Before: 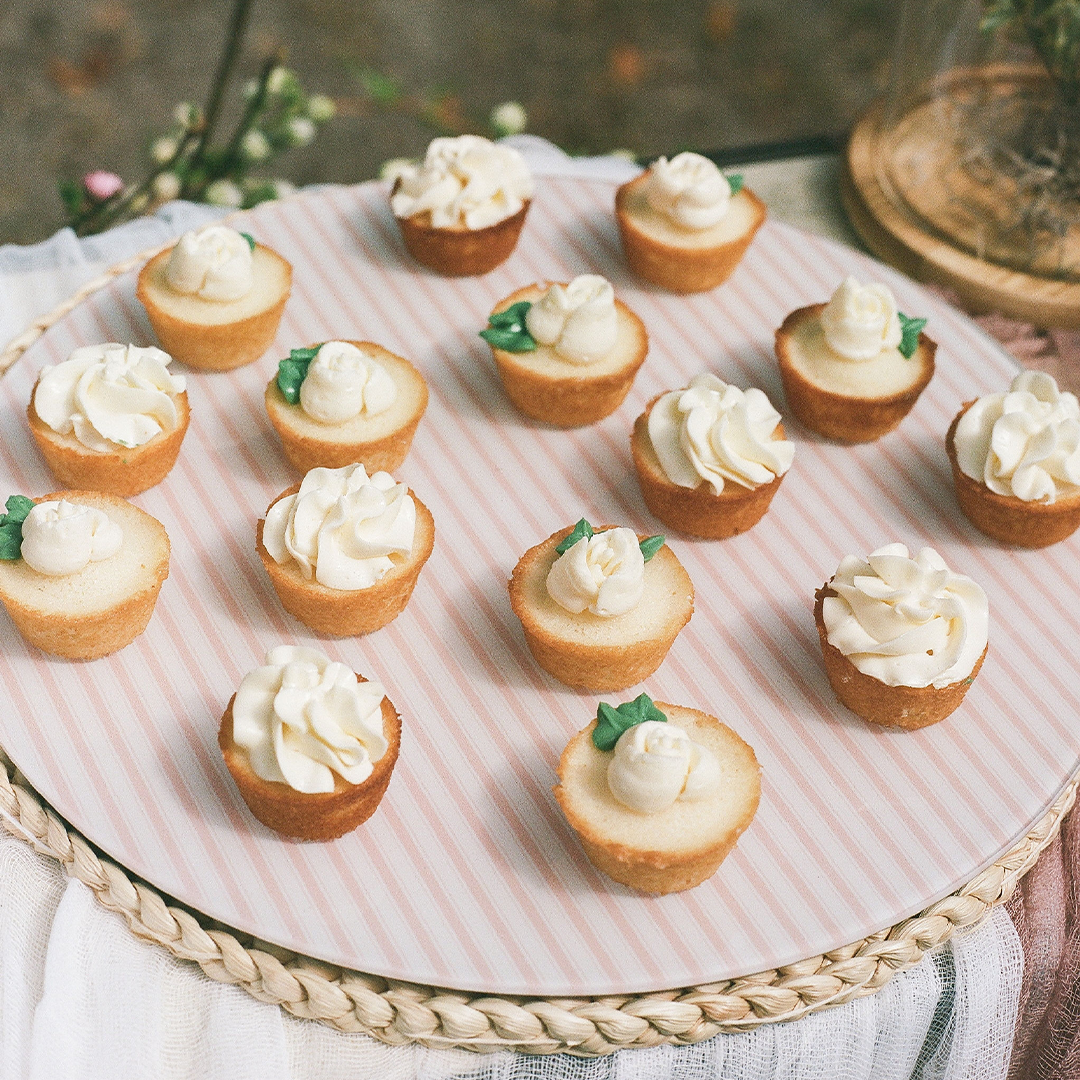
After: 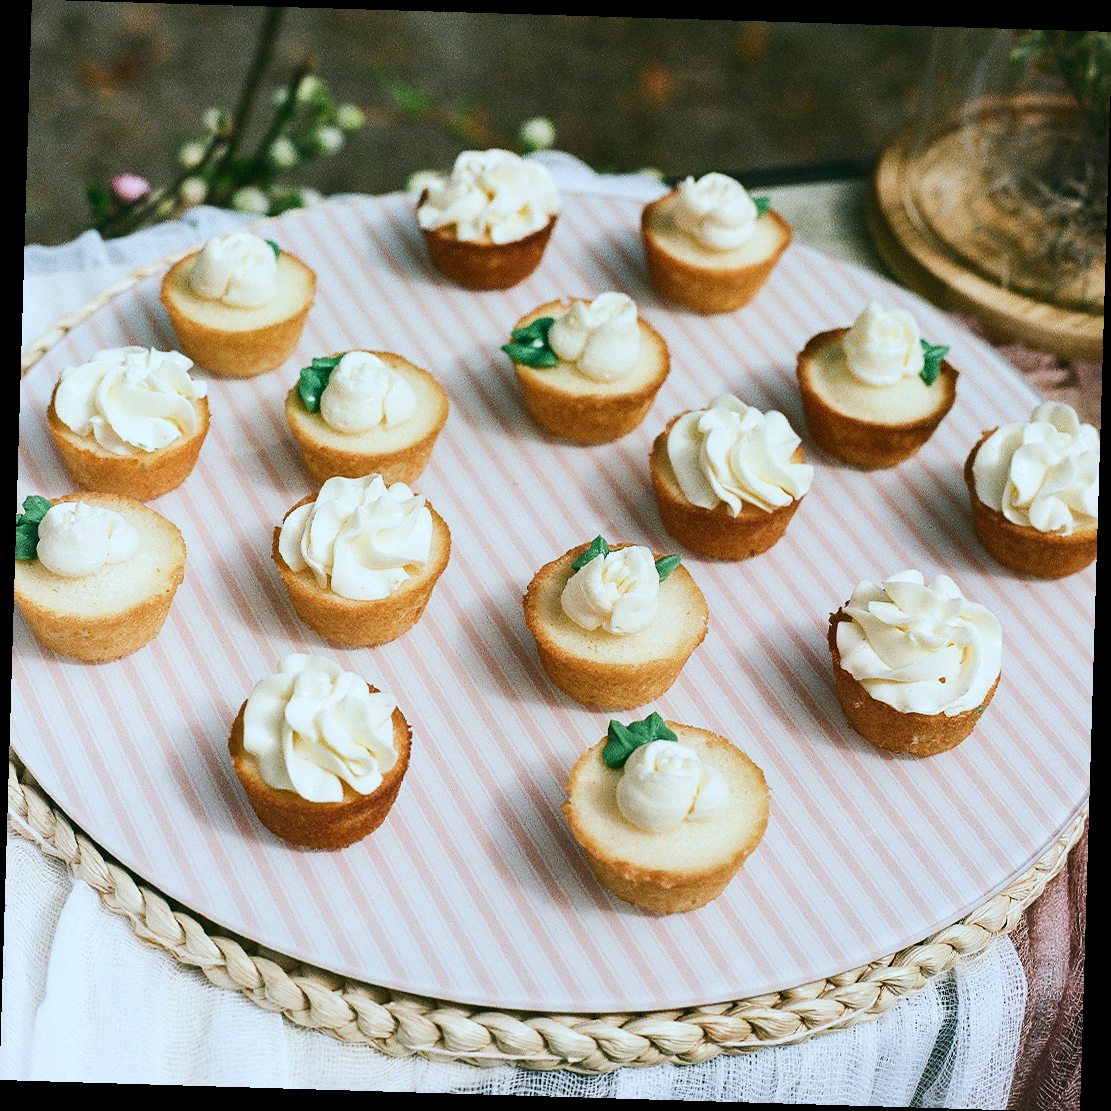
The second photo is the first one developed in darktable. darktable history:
rotate and perspective: rotation 1.72°, automatic cropping off
contrast brightness saturation: contrast 0.19, brightness -0.11, saturation 0.21
white balance: red 0.925, blue 1.046
